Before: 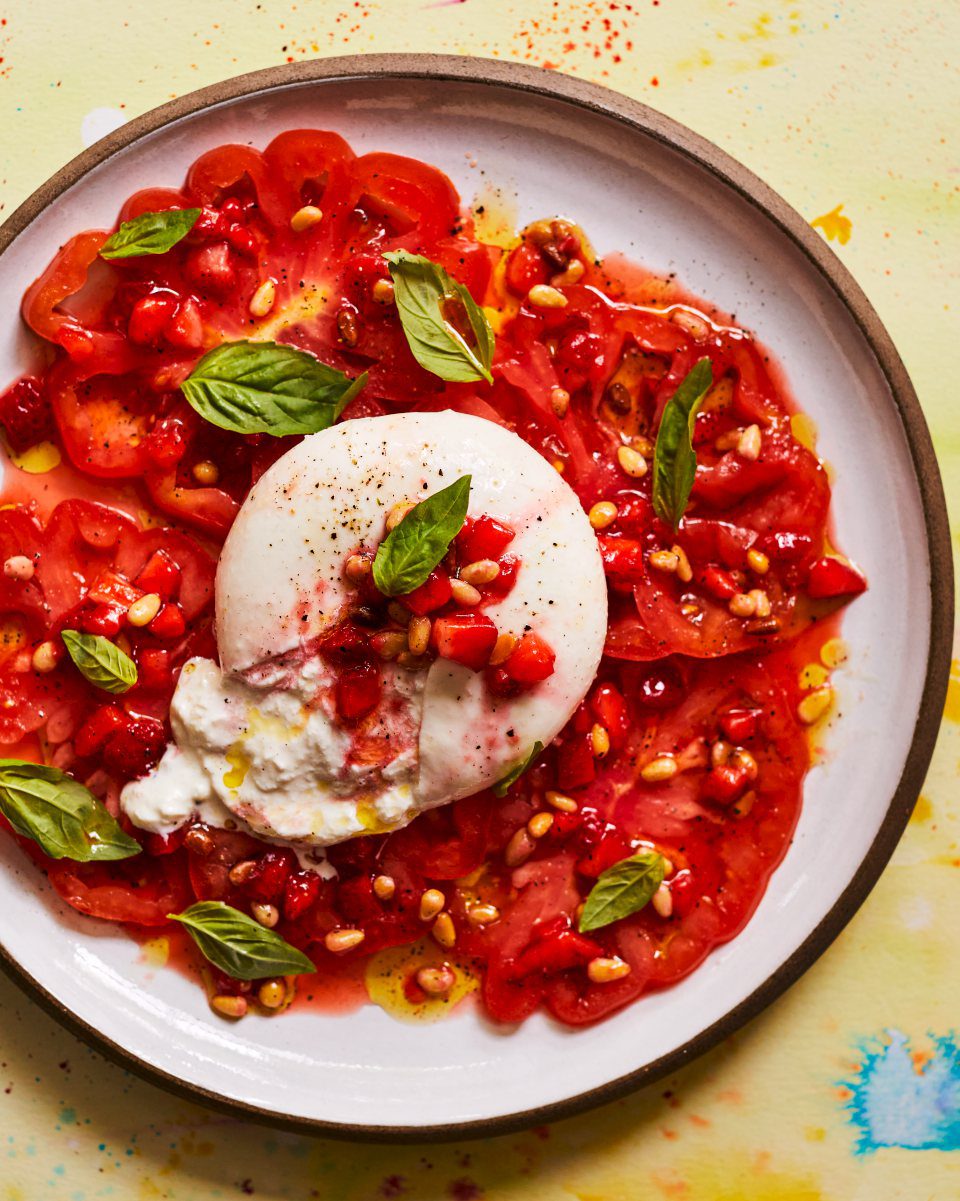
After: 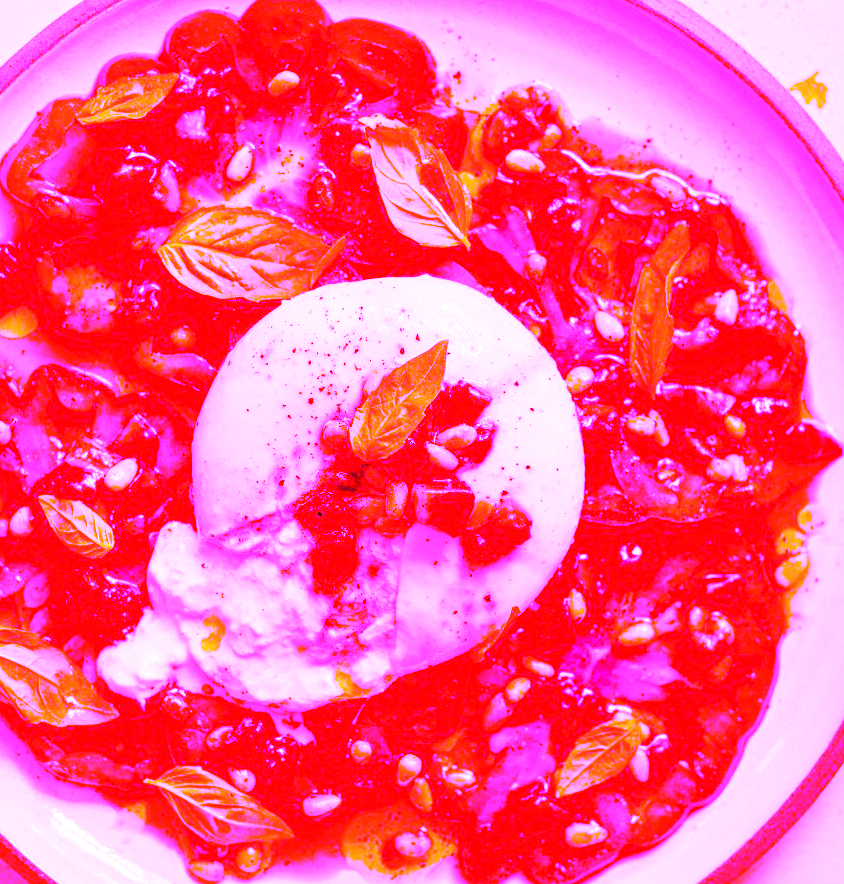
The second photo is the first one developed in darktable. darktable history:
crop and rotate: left 2.425%, top 11.305%, right 9.6%, bottom 15.08%
exposure: exposure 0.081 EV, compensate highlight preservation false
white balance: red 8, blue 8
